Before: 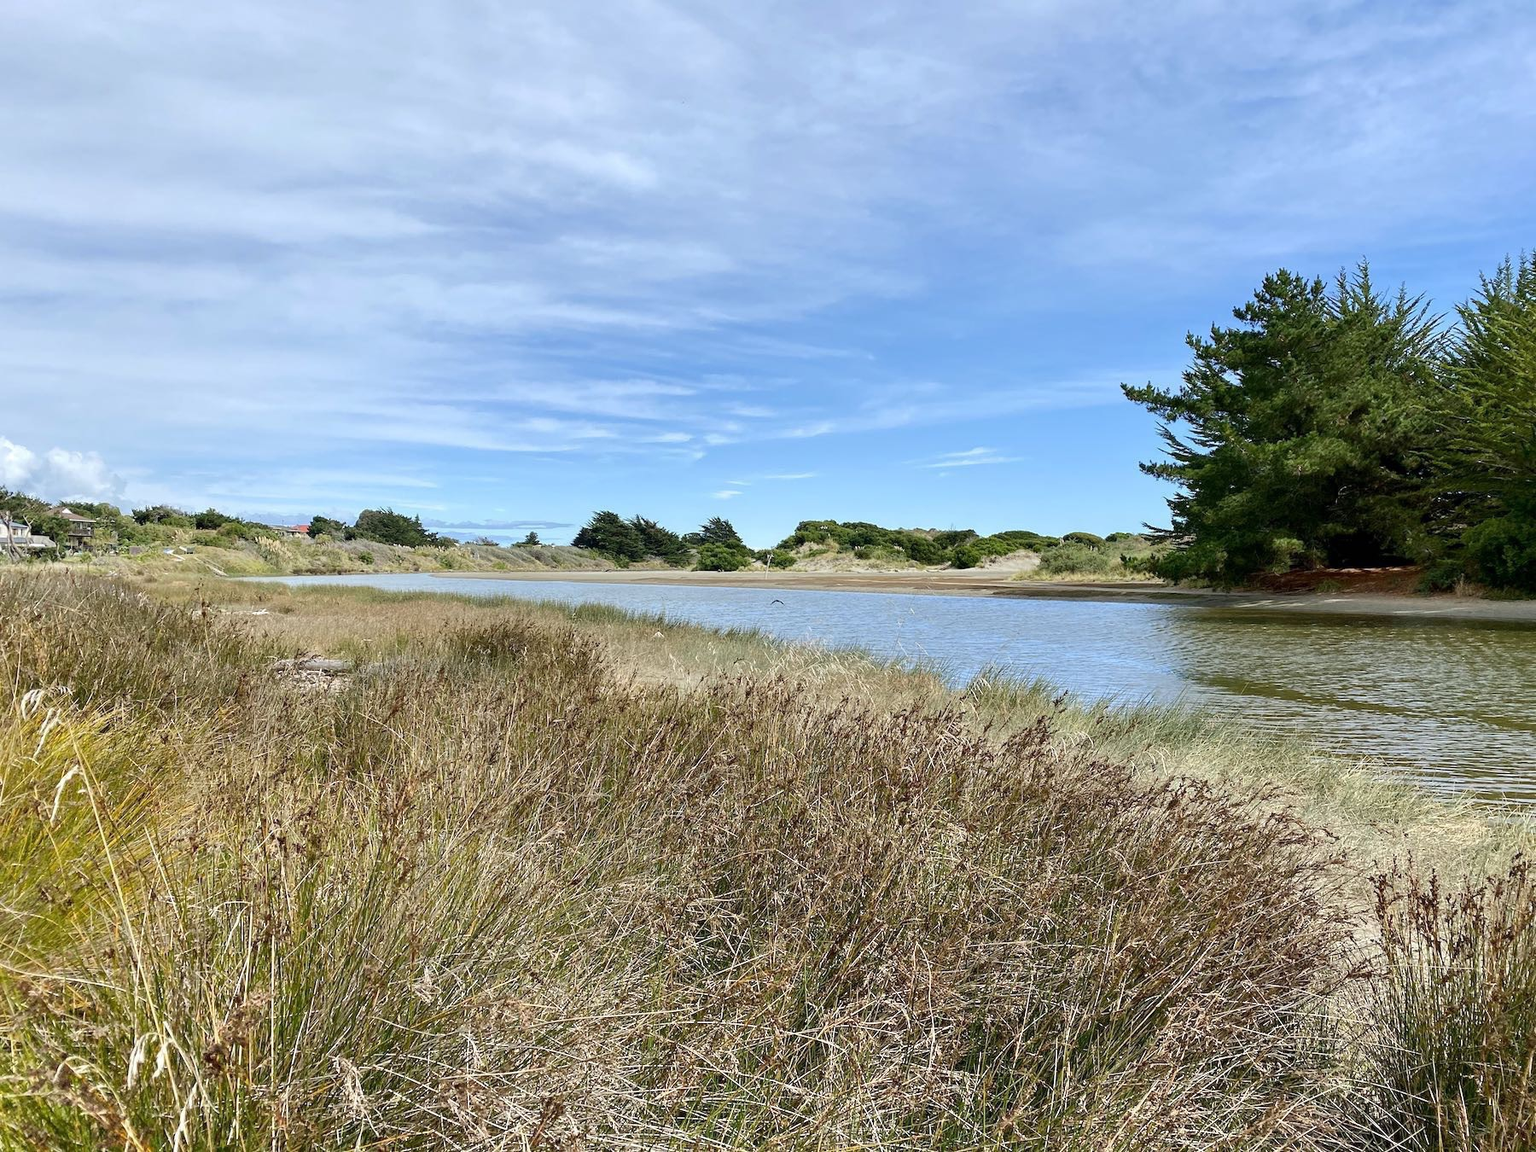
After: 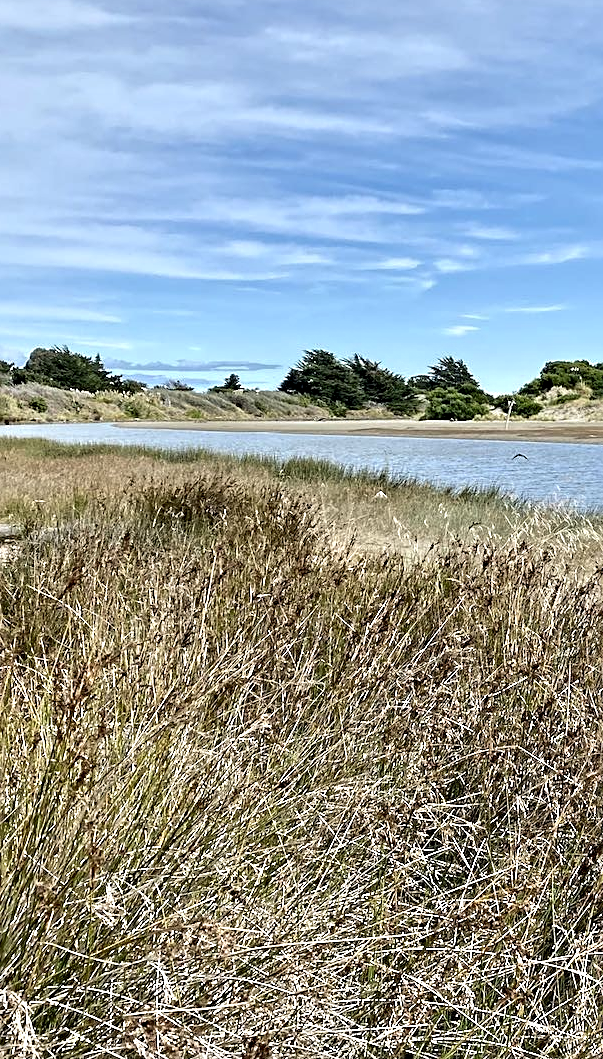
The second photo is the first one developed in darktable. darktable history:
crop and rotate: left 21.77%, top 18.528%, right 44.676%, bottom 2.997%
contrast equalizer: y [[0.511, 0.558, 0.631, 0.632, 0.559, 0.512], [0.5 ×6], [0.5 ×6], [0 ×6], [0 ×6]]
sharpen: on, module defaults
